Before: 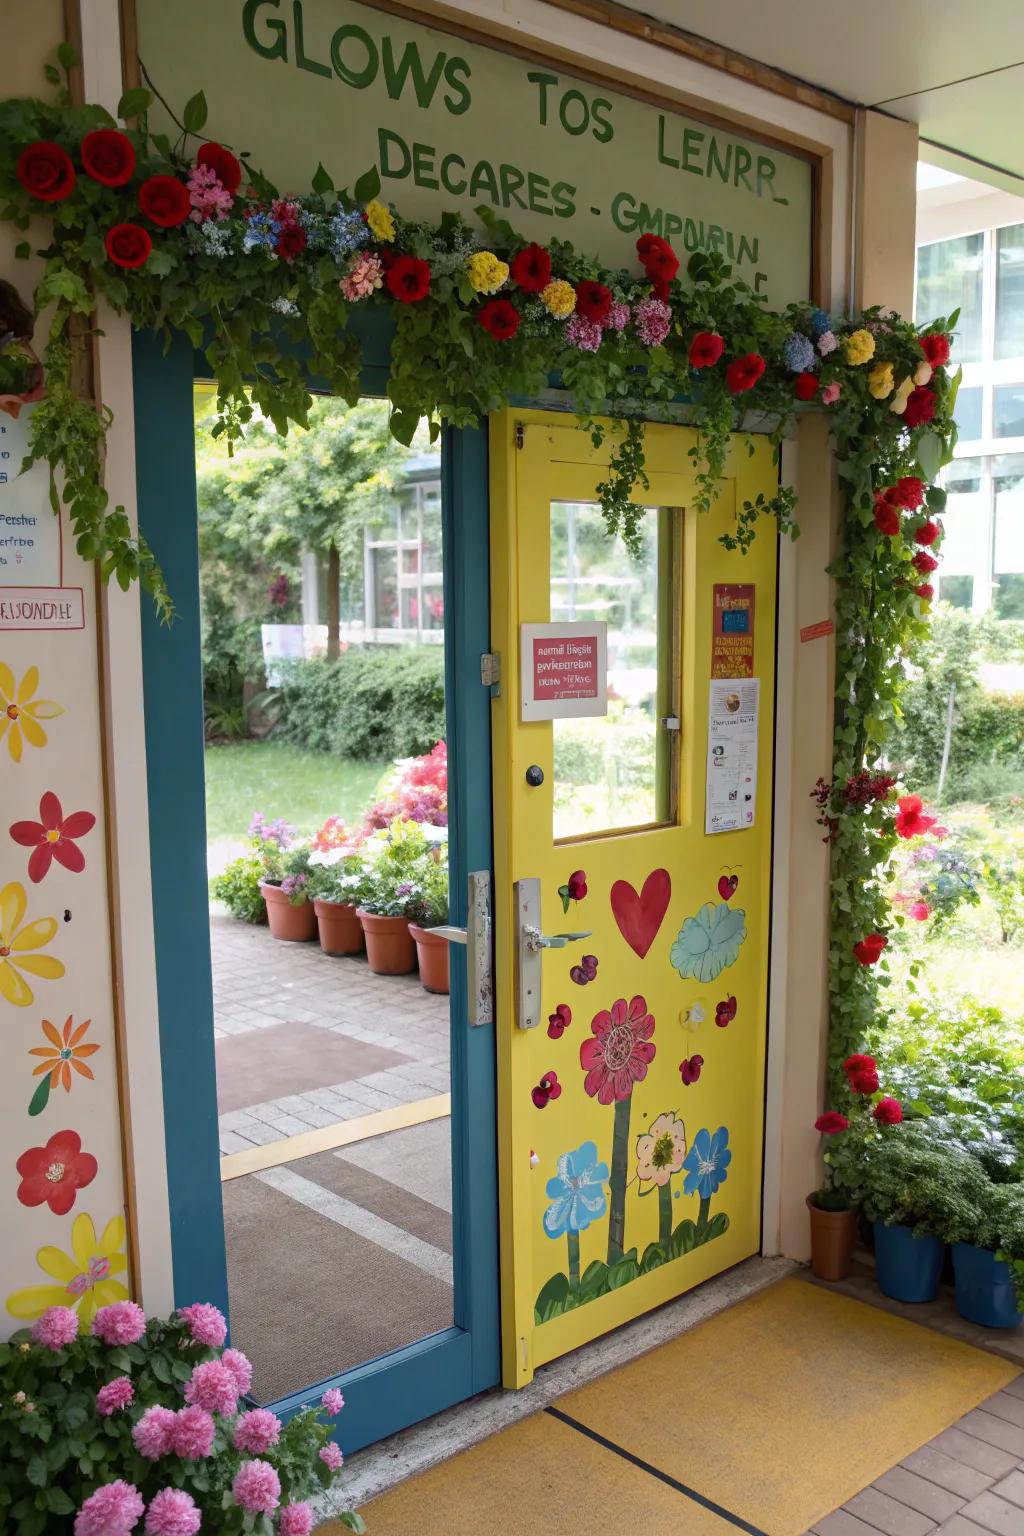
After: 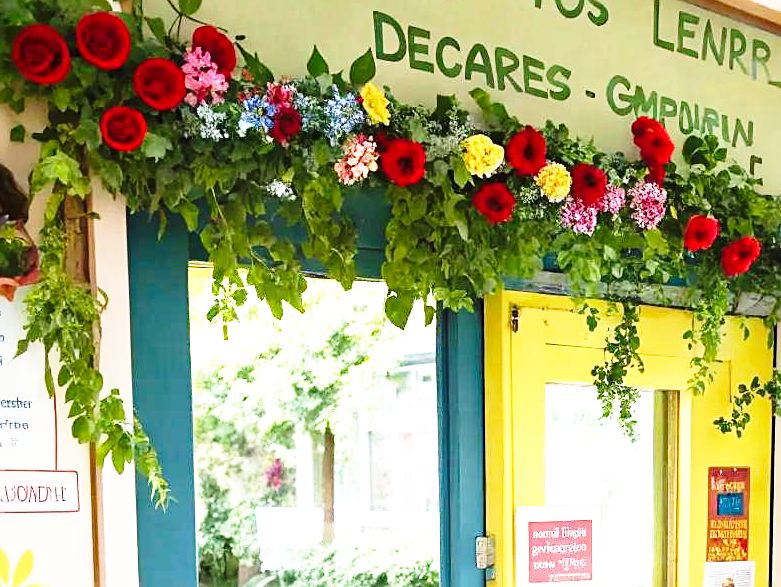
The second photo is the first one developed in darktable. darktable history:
base curve: curves: ch0 [(0, 0) (0.026, 0.03) (0.109, 0.232) (0.351, 0.748) (0.669, 0.968) (1, 1)], preserve colors none
sharpen: on, module defaults
crop: left 0.52%, top 7.641%, right 23.205%, bottom 54.096%
exposure: black level correction 0, exposure 1.098 EV, compensate exposure bias true, compensate highlight preservation false
